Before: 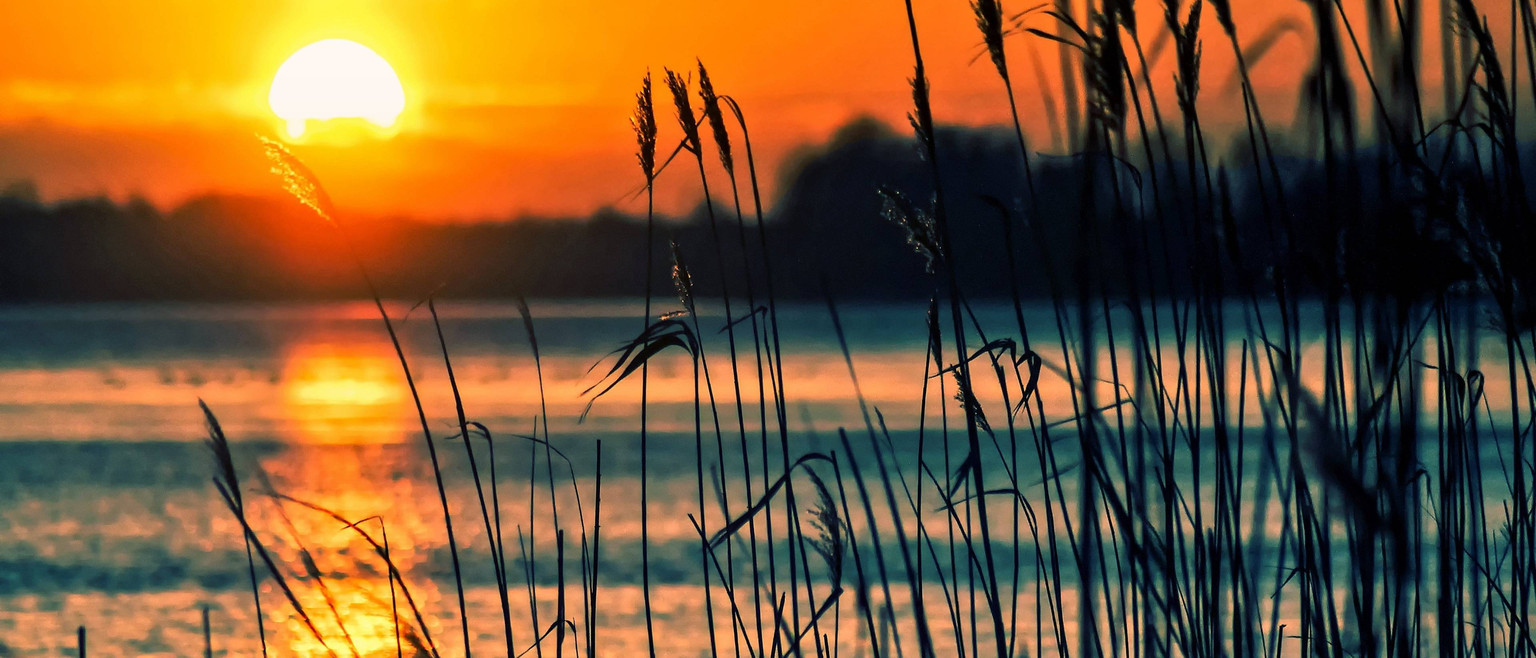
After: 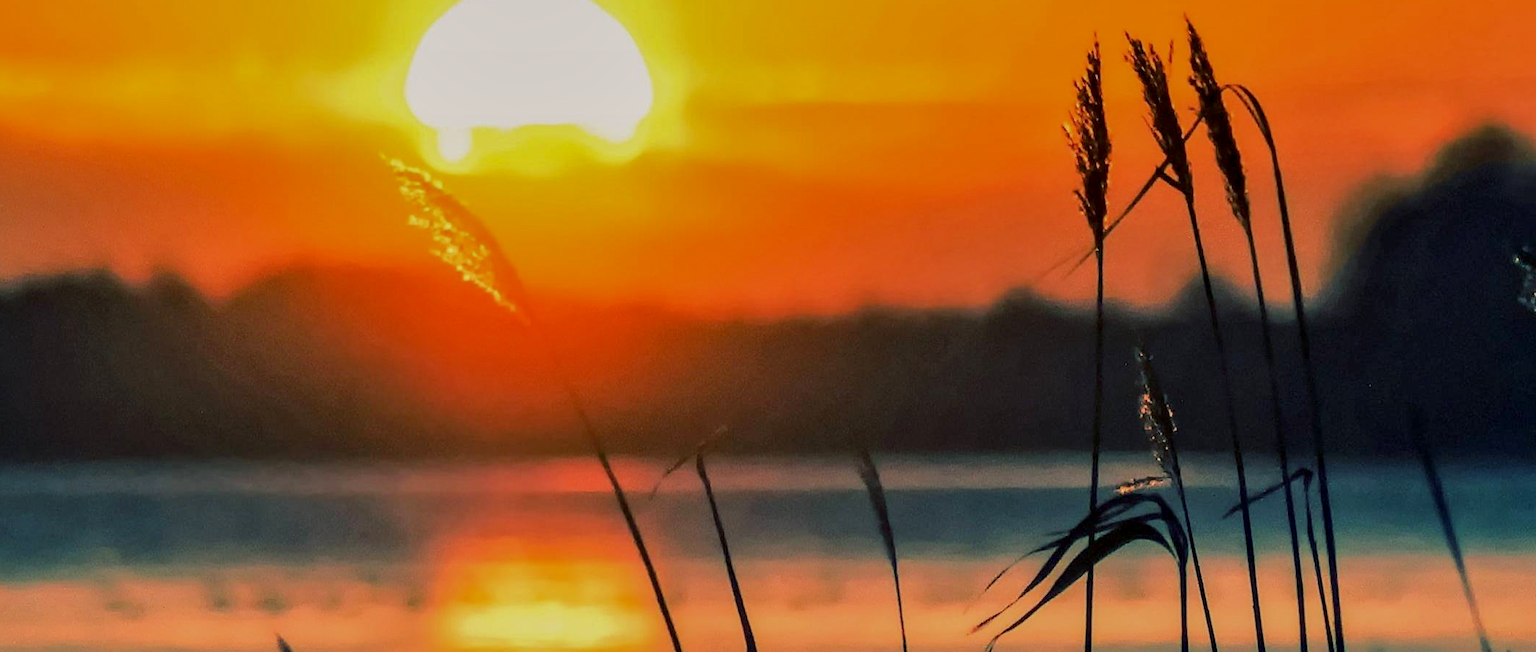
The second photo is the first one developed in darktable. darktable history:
shadows and highlights: shadows -20.63, white point adjustment -1.84, highlights -34.87
crop and rotate: left 3.032%, top 7.476%, right 42.024%, bottom 38.045%
local contrast: detail 130%
exposure: black level correction 0, exposure 0.499 EV, compensate highlight preservation false
tone equalizer: -8 EV -0.029 EV, -7 EV 0.01 EV, -6 EV -0.009 EV, -5 EV 0.006 EV, -4 EV -0.049 EV, -3 EV -0.236 EV, -2 EV -0.669 EV, -1 EV -0.969 EV, +0 EV -0.974 EV, edges refinement/feathering 500, mask exposure compensation -1.57 EV, preserve details no
